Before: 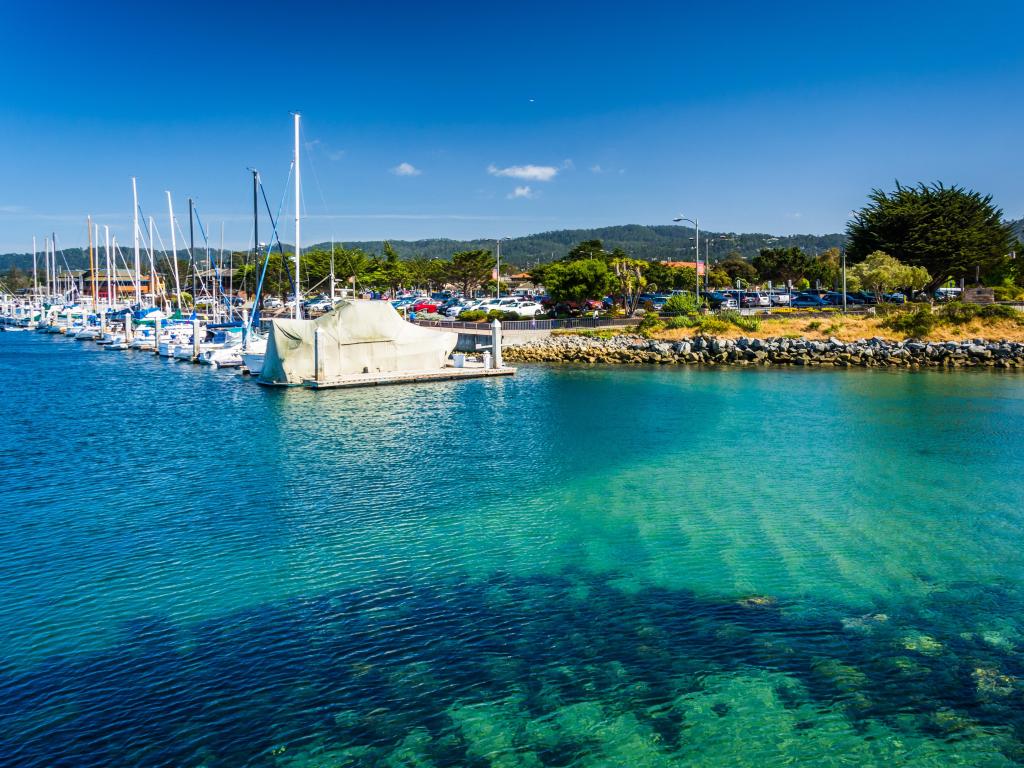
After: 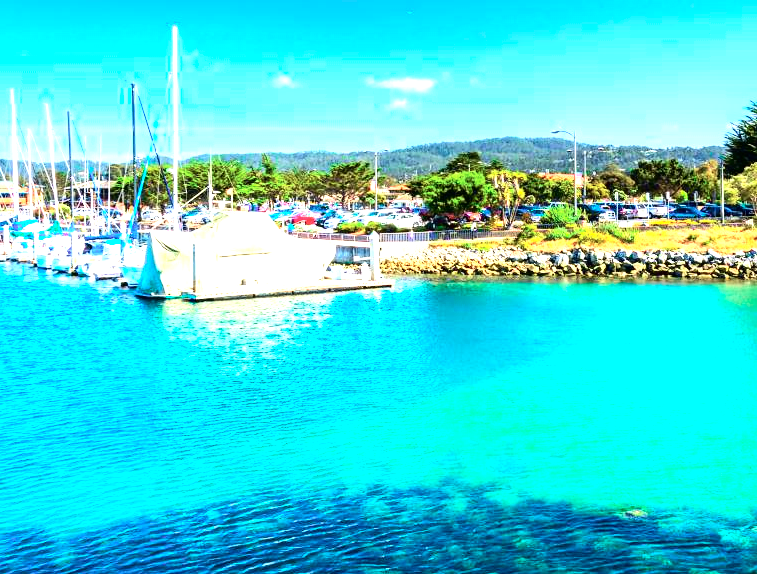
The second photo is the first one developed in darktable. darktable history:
tone equalizer: -8 EV -0.393 EV, -7 EV -0.393 EV, -6 EV -0.328 EV, -5 EV -0.22 EV, -3 EV 0.198 EV, -2 EV 0.327 EV, -1 EV 0.372 EV, +0 EV 0.399 EV, edges refinement/feathering 500, mask exposure compensation -1.57 EV, preserve details no
crop and rotate: left 11.949%, top 11.482%, right 14.027%, bottom 13.758%
exposure: black level correction 0, exposure 1.285 EV, compensate exposure bias true, compensate highlight preservation false
tone curve: curves: ch0 [(0, 0) (0.051, 0.027) (0.096, 0.071) (0.219, 0.248) (0.428, 0.52) (0.596, 0.713) (0.727, 0.823) (0.859, 0.924) (1, 1)]; ch1 [(0, 0) (0.1, 0.038) (0.318, 0.221) (0.413, 0.325) (0.443, 0.412) (0.483, 0.474) (0.503, 0.501) (0.516, 0.515) (0.548, 0.575) (0.561, 0.596) (0.594, 0.647) (0.666, 0.701) (1, 1)]; ch2 [(0, 0) (0.453, 0.435) (0.479, 0.476) (0.504, 0.5) (0.52, 0.526) (0.557, 0.585) (0.583, 0.608) (0.824, 0.815) (1, 1)], color space Lab, independent channels, preserve colors none
